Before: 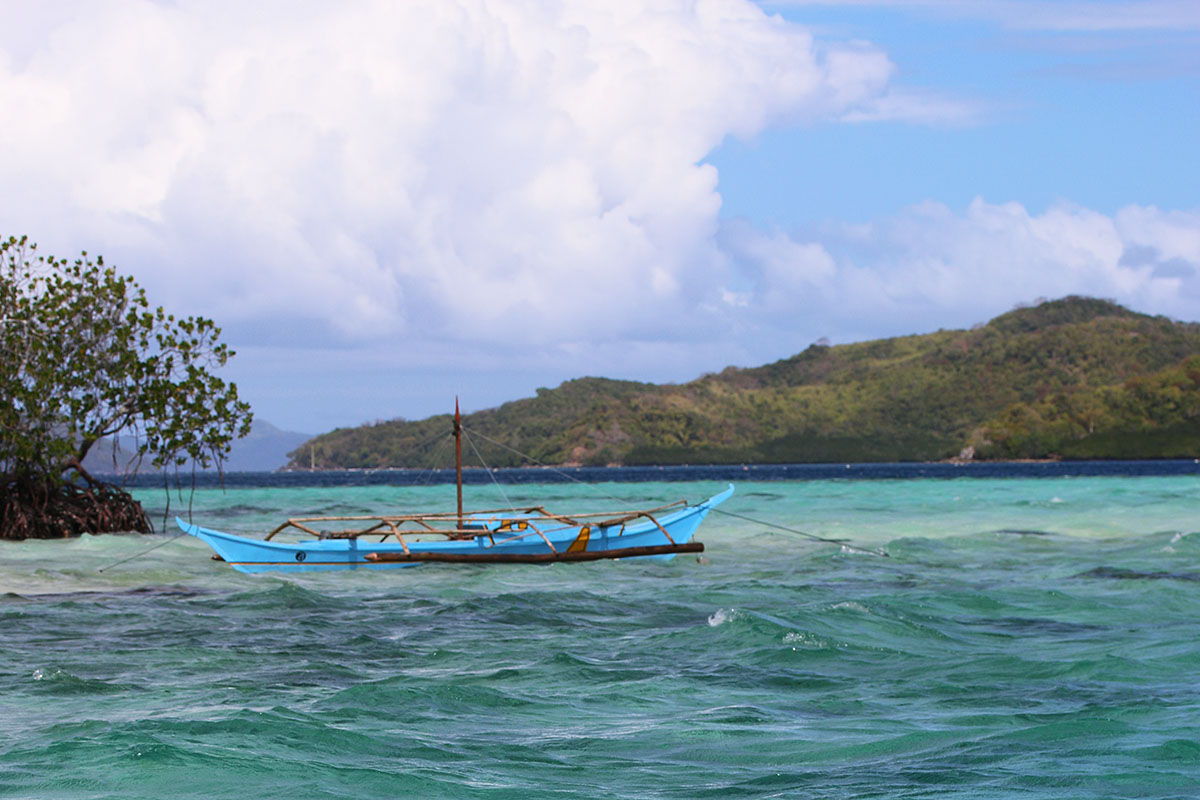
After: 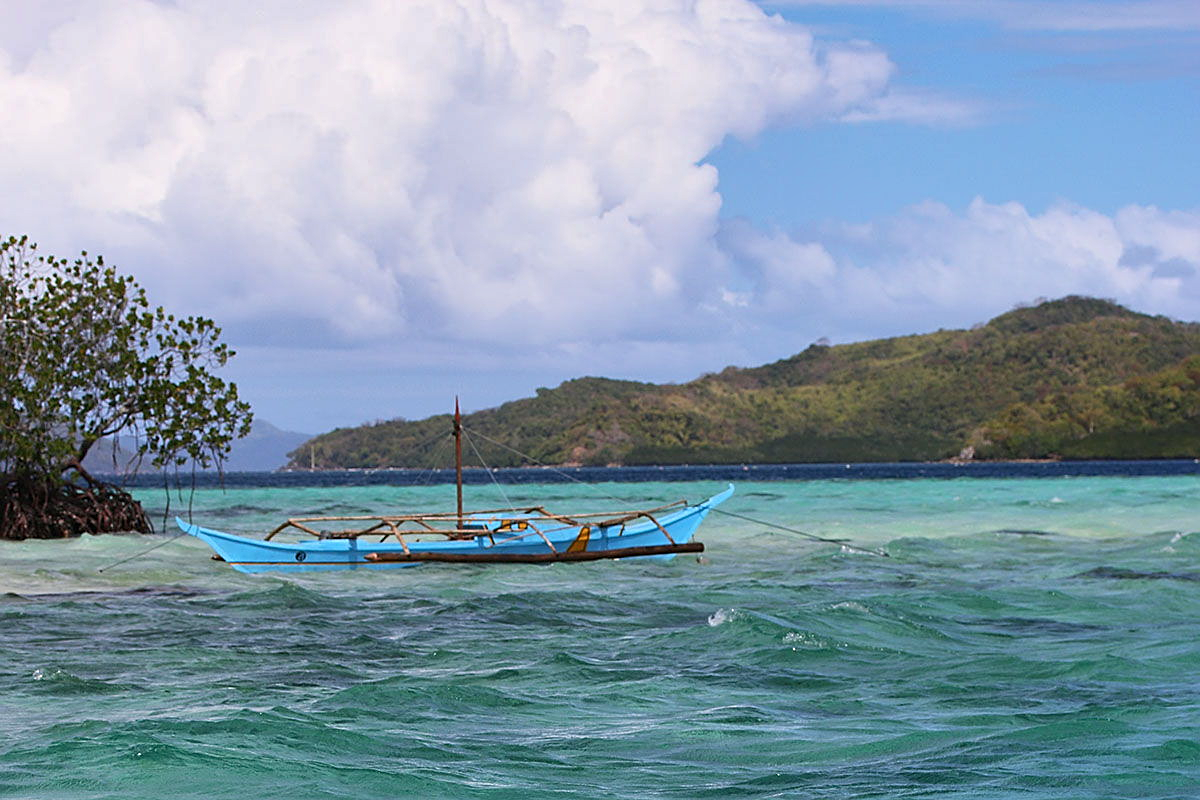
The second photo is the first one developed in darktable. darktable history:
sharpen: on, module defaults
shadows and highlights: shadows 52.7, soften with gaussian
